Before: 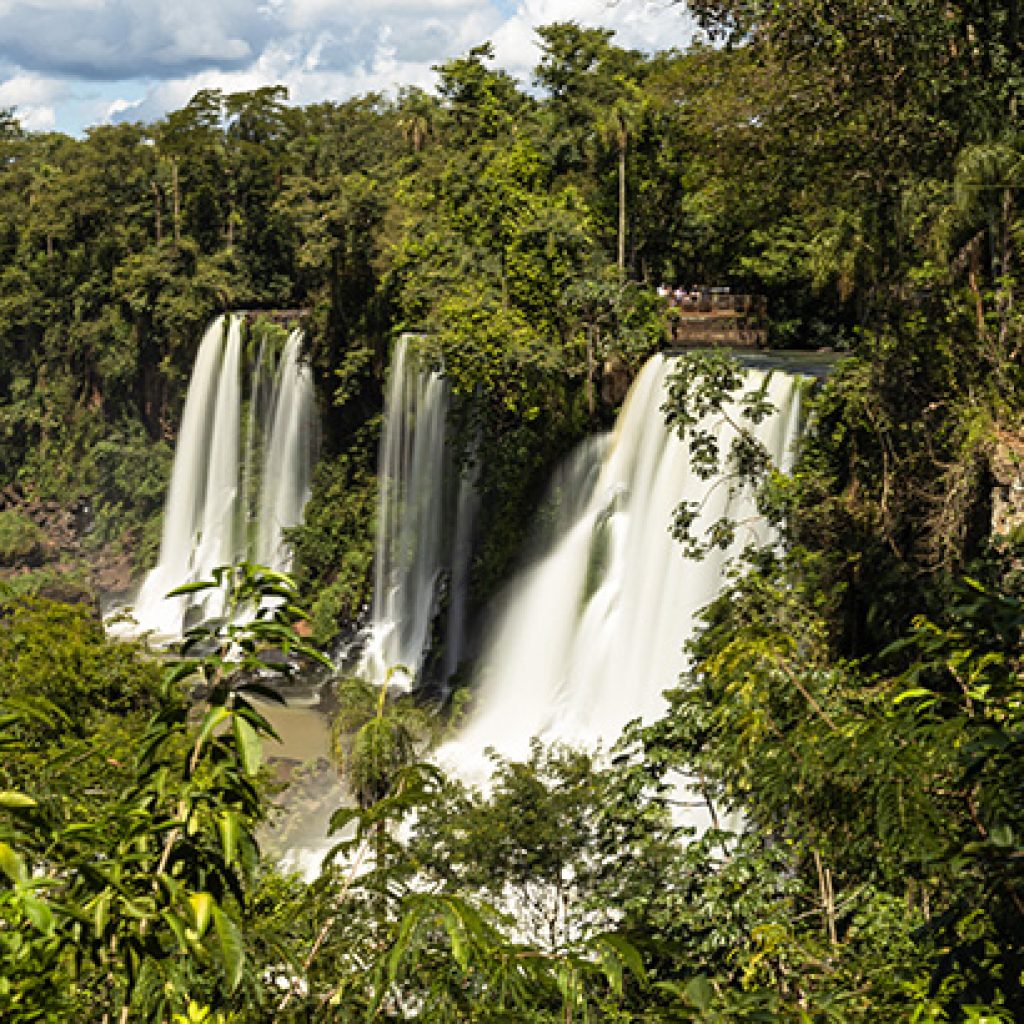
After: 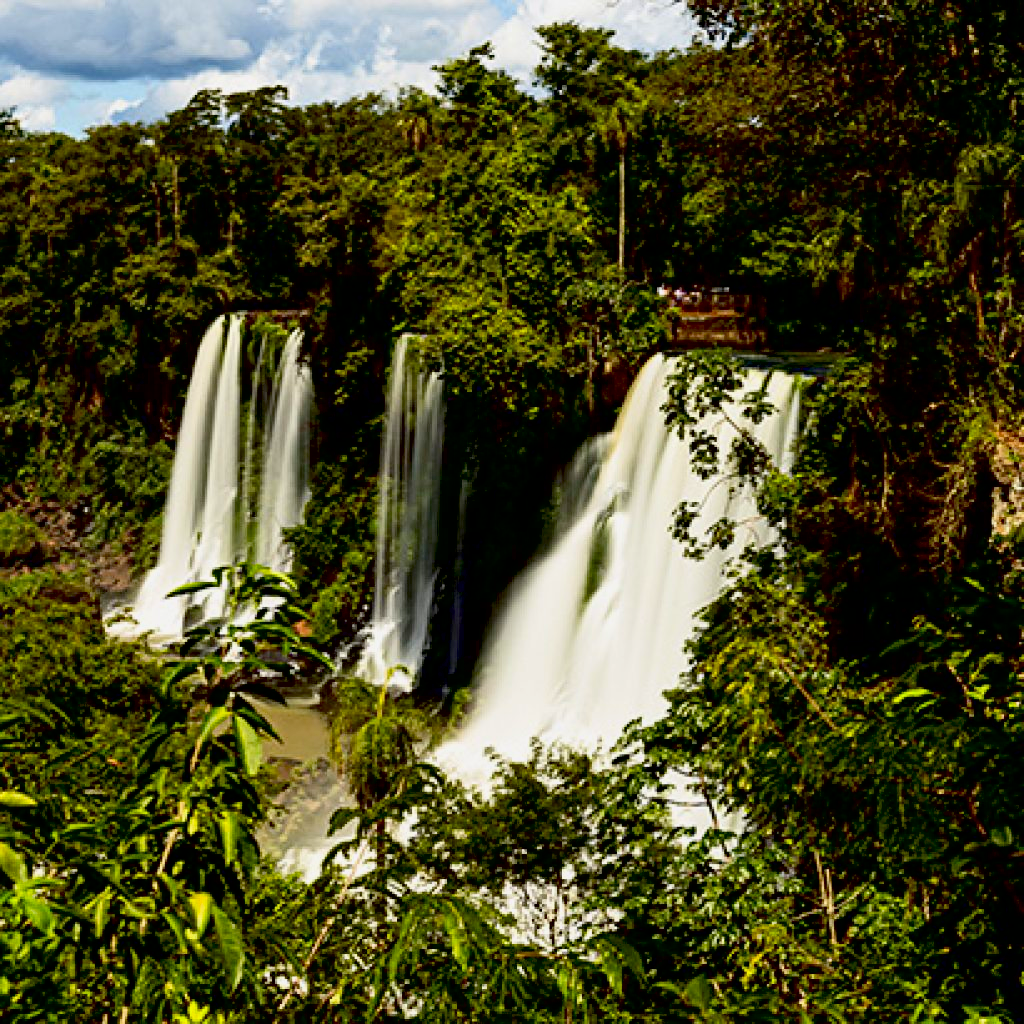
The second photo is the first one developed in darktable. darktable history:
tone equalizer: on, module defaults
contrast brightness saturation: contrast 0.18, saturation 0.3
exposure: black level correction 0.046, exposure -0.228 EV, compensate highlight preservation false
